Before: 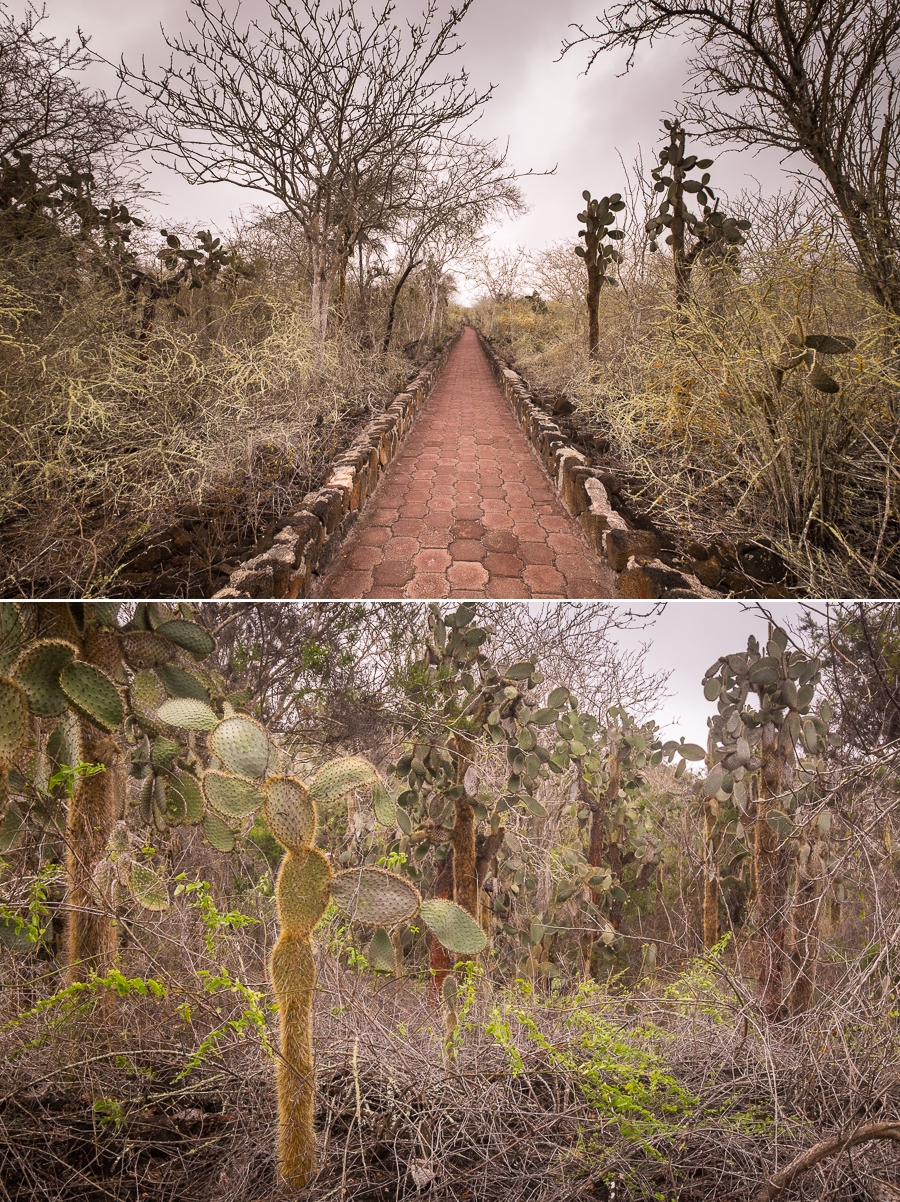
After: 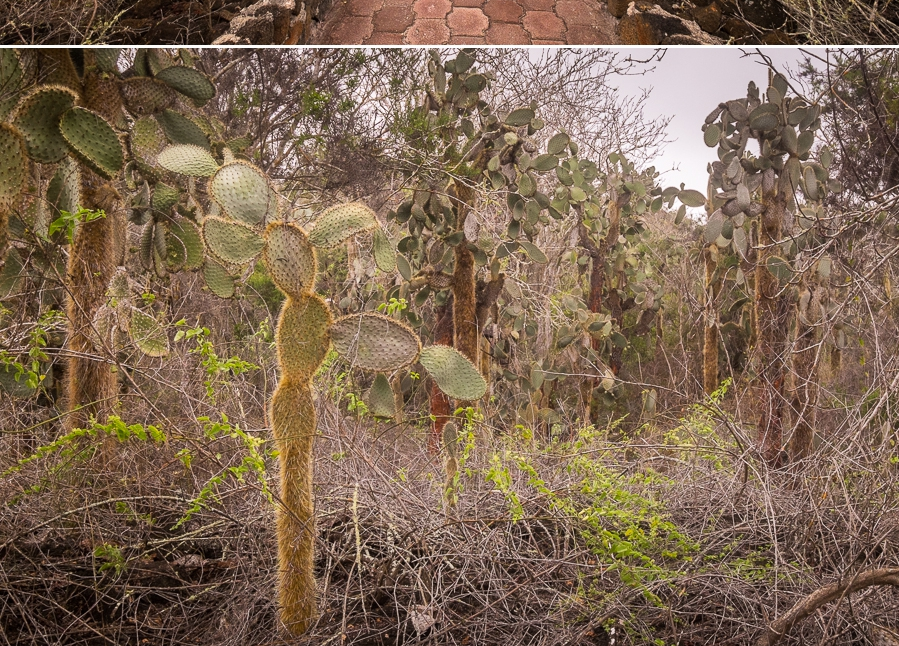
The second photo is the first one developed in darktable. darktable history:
rotate and perspective: crop left 0, crop top 0
crop and rotate: top 46.237%
